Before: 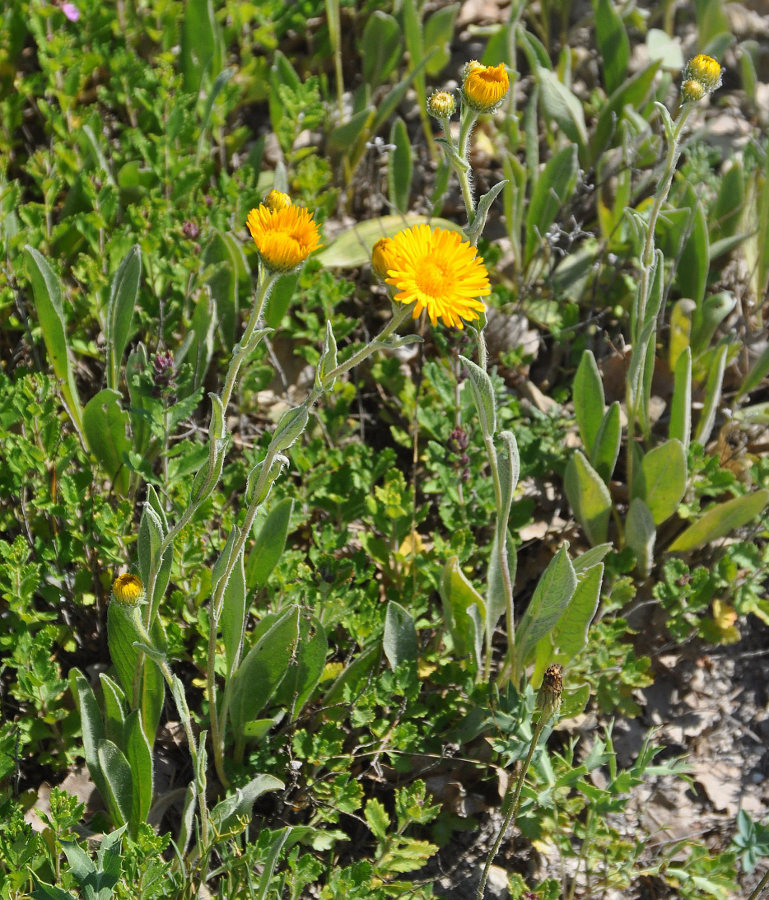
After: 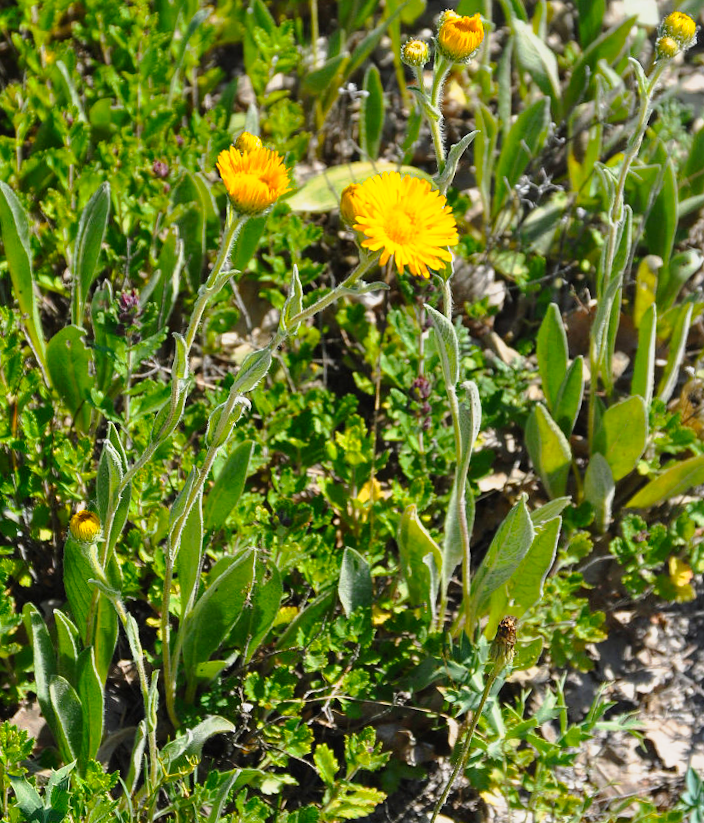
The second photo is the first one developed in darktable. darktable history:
color balance rgb: shadows lift › chroma 1.05%, shadows lift › hue 242.63°, perceptual saturation grading › global saturation 18.945%
tone curve: curves: ch0 [(0, 0) (0.105, 0.08) (0.195, 0.18) (0.283, 0.288) (0.384, 0.419) (0.485, 0.531) (0.638, 0.69) (0.795, 0.879) (1, 0.977)]; ch1 [(0, 0) (0.161, 0.092) (0.35, 0.33) (0.379, 0.401) (0.456, 0.469) (0.498, 0.503) (0.531, 0.537) (0.596, 0.621) (0.635, 0.655) (1, 1)]; ch2 [(0, 0) (0.371, 0.362) (0.437, 0.437) (0.483, 0.484) (0.53, 0.515) (0.56, 0.58) (0.622, 0.606) (1, 1)], preserve colors none
crop and rotate: angle -2.02°, left 3.154%, top 4.242%, right 1.584%, bottom 0.5%
